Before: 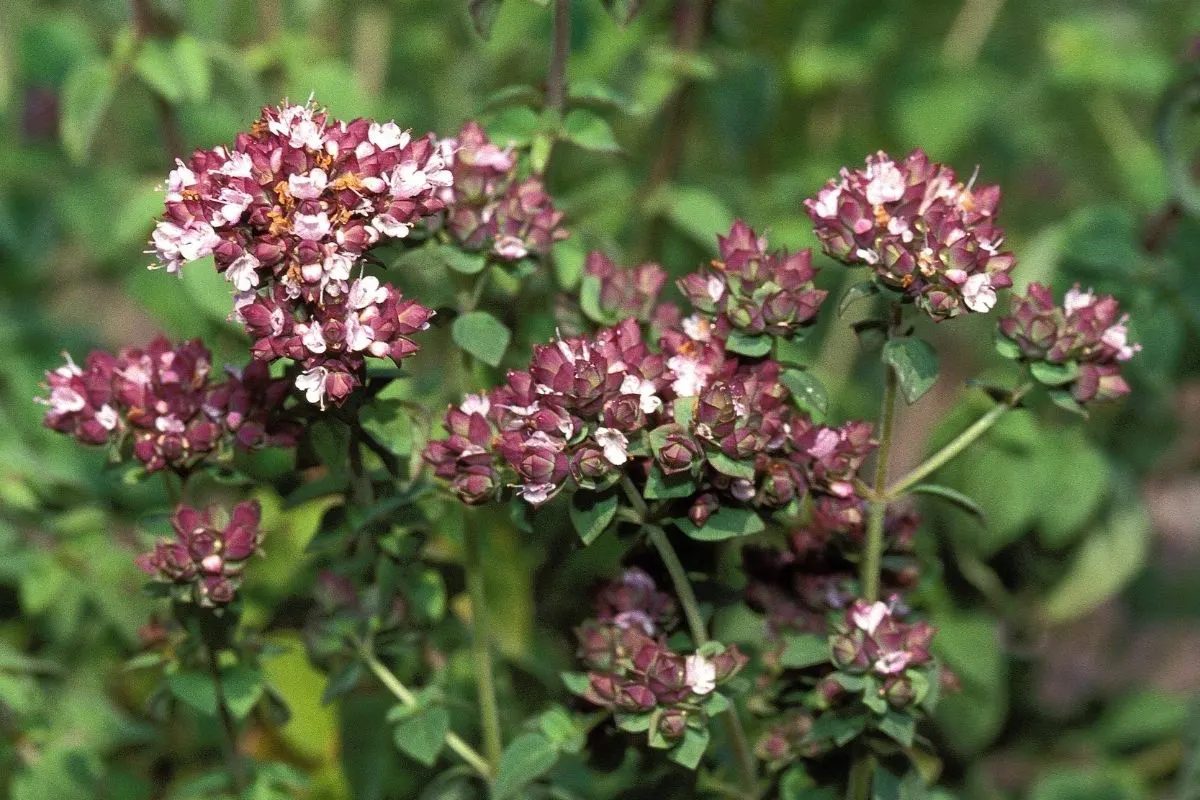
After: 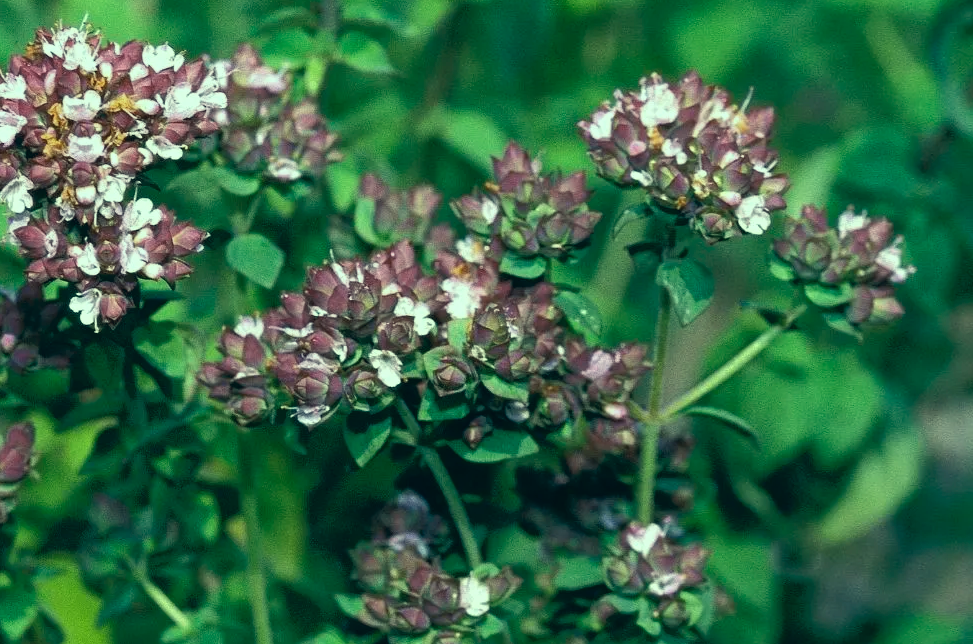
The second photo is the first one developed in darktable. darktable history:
crop: left 18.91%, top 9.773%, right 0.001%, bottom 9.676%
color correction: highlights a* -19.62, highlights b* 9.8, shadows a* -20.04, shadows b* -10.62
